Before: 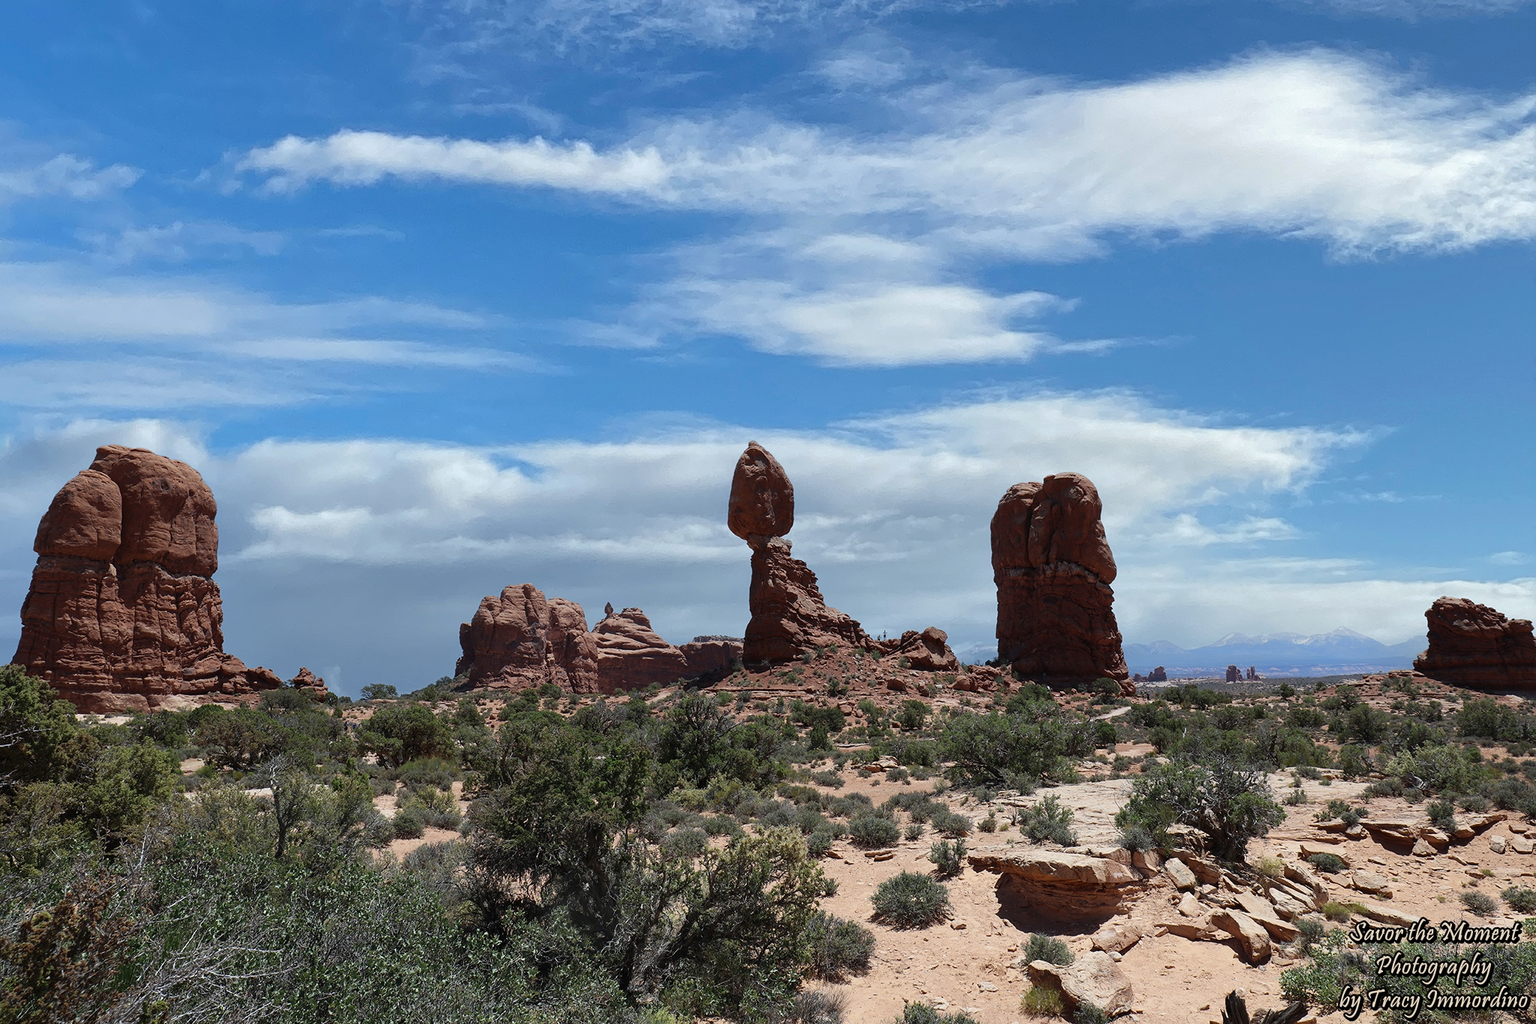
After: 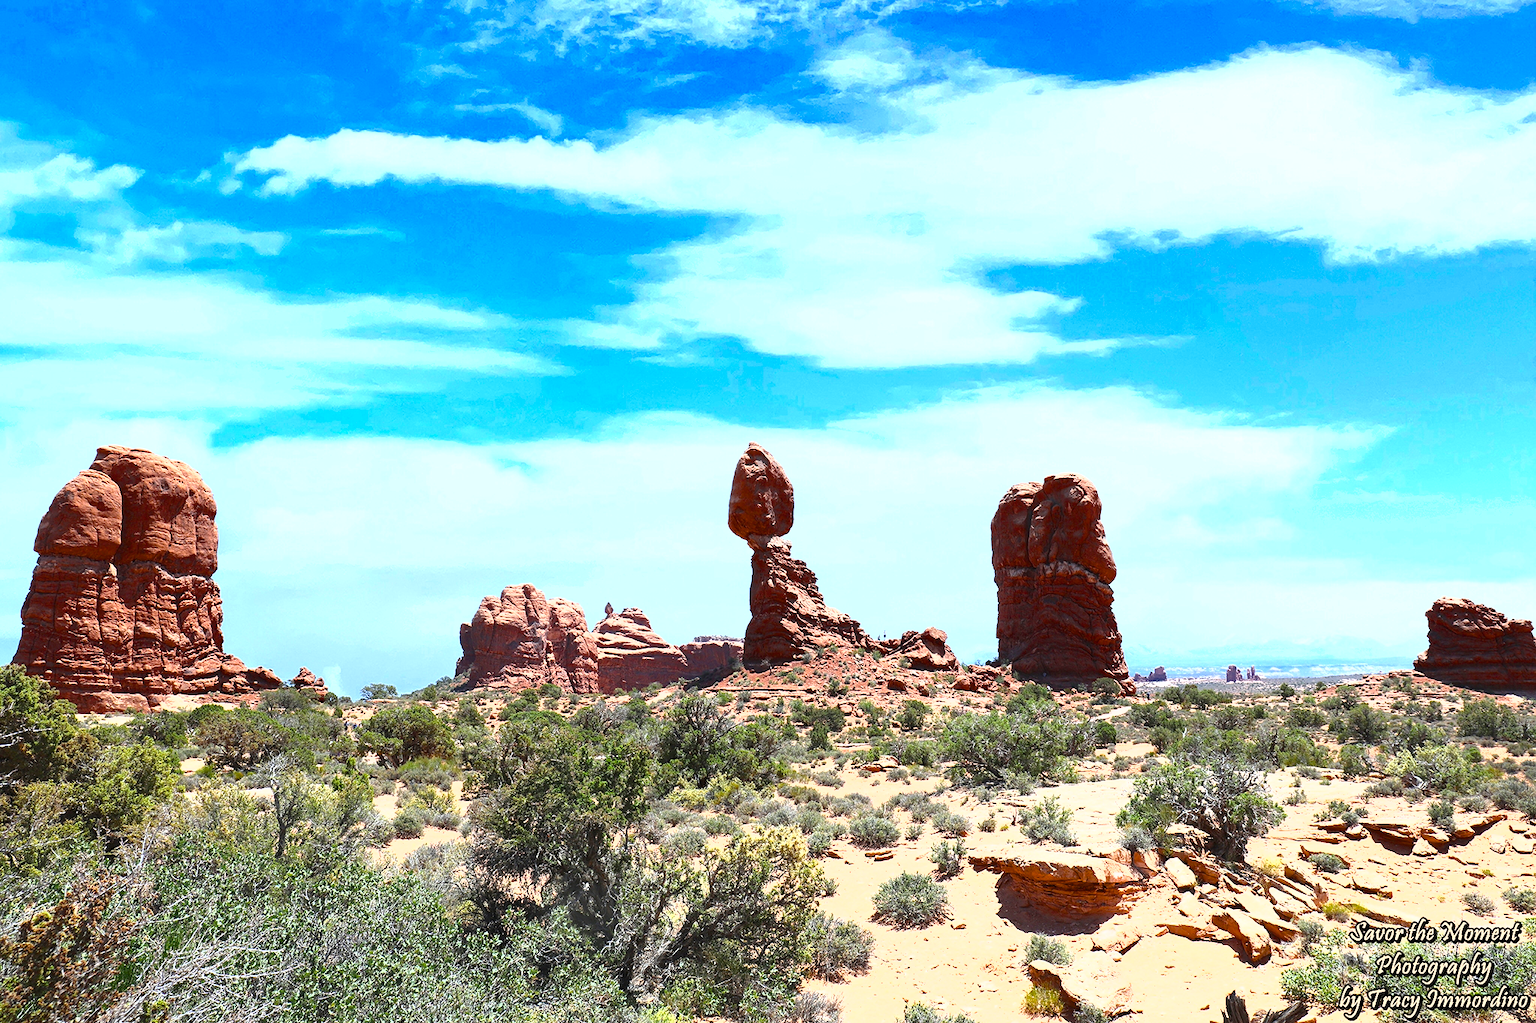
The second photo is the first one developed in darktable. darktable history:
exposure: black level correction 0, exposure 1.612 EV, compensate highlight preservation false
shadows and highlights: shadows -11.46, white point adjustment 3.91, highlights 27.22
color balance rgb: perceptual saturation grading › global saturation 31.033%, perceptual brilliance grading › highlights 10.004%, perceptual brilliance grading › mid-tones 5.621%, saturation formula JzAzBz (2021)
